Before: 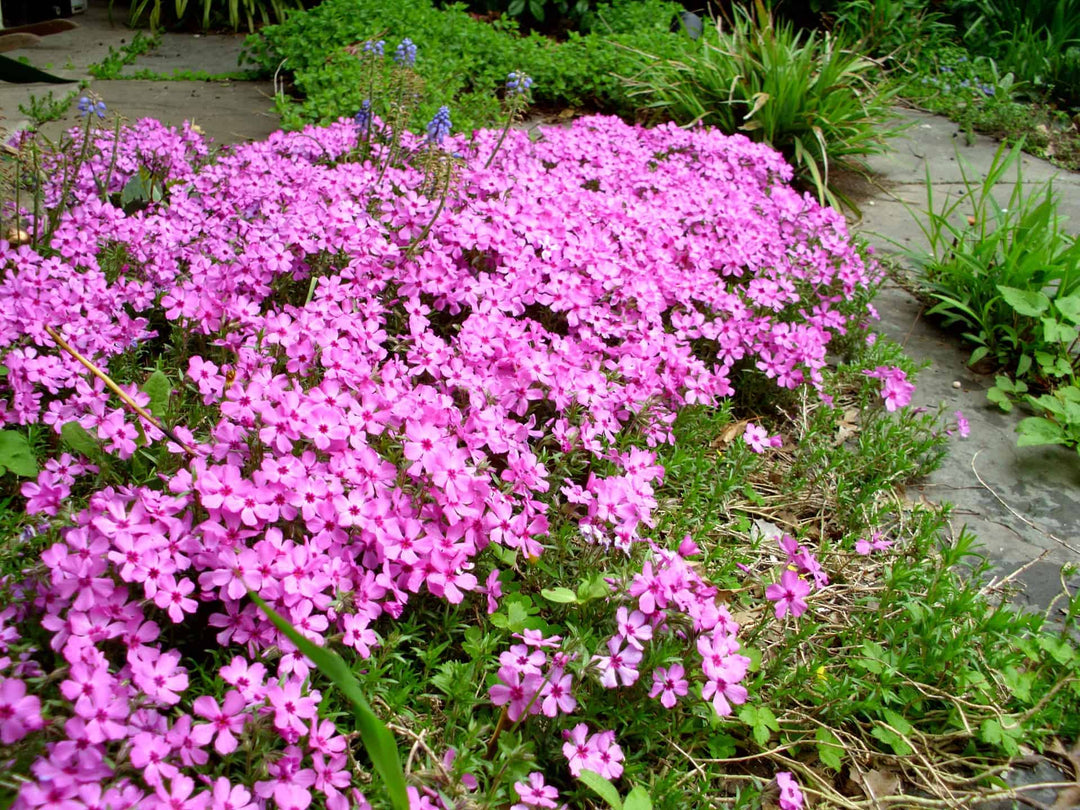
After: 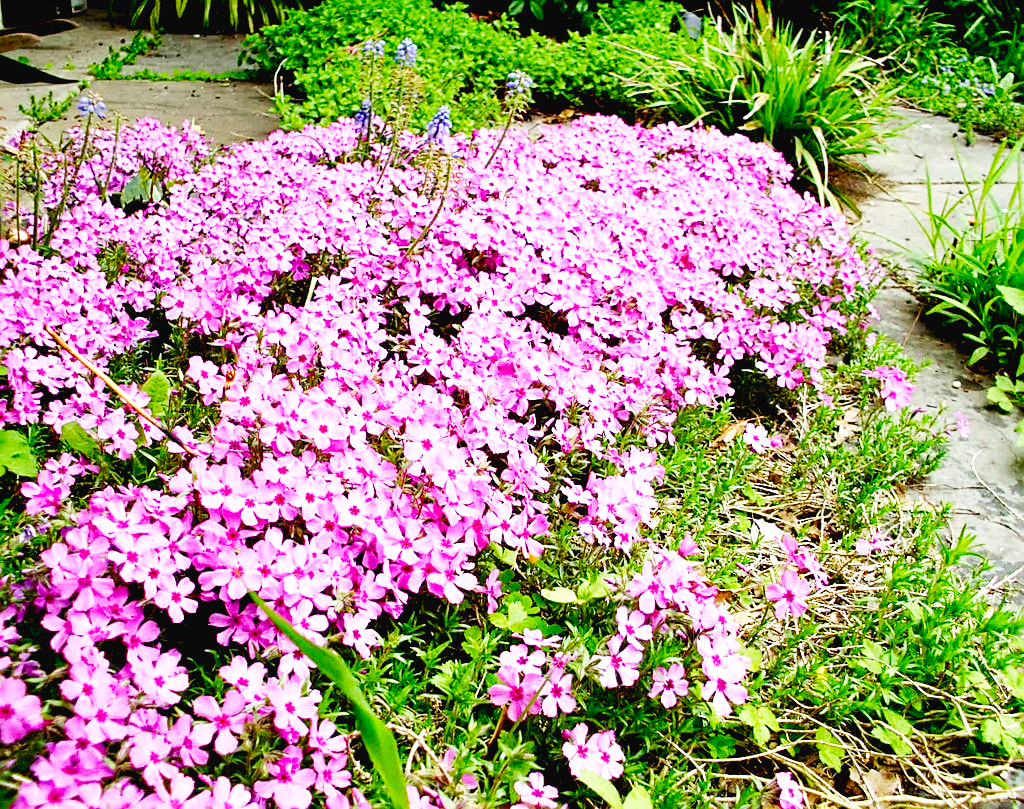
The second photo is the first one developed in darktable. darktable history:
exposure: black level correction 0.009, exposure 0.119 EV, compensate highlight preservation false
crop and rotate: right 5.167%
sharpen: on, module defaults
base curve: curves: ch0 [(0, 0.003) (0.001, 0.002) (0.006, 0.004) (0.02, 0.022) (0.048, 0.086) (0.094, 0.234) (0.162, 0.431) (0.258, 0.629) (0.385, 0.8) (0.548, 0.918) (0.751, 0.988) (1, 1)], preserve colors none
